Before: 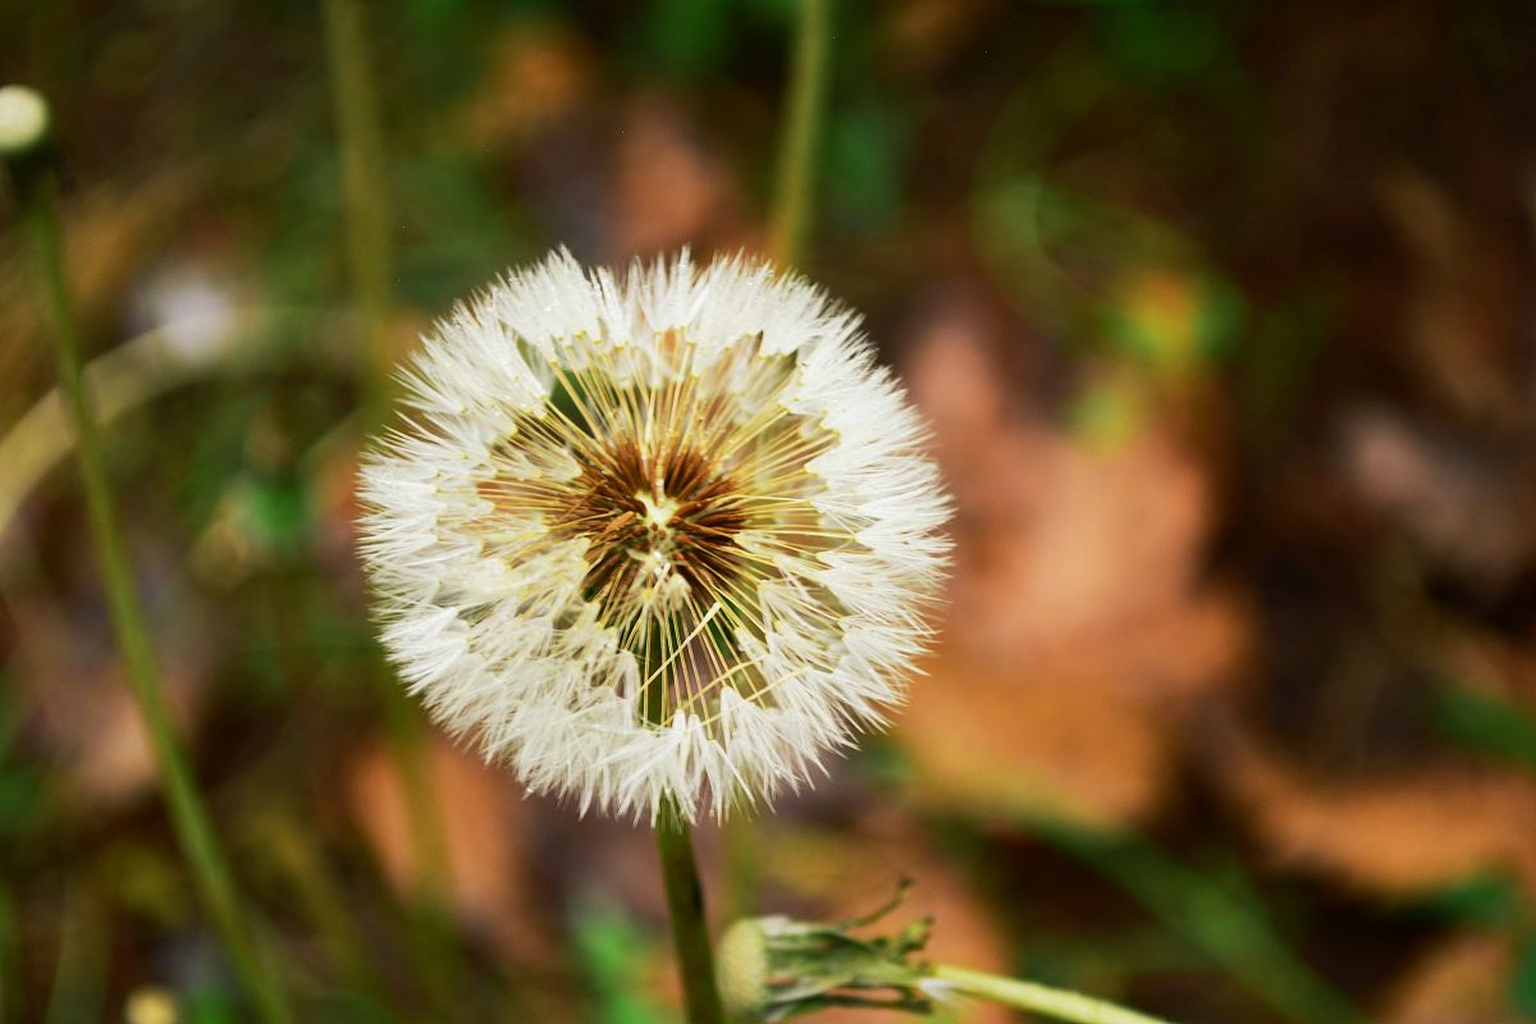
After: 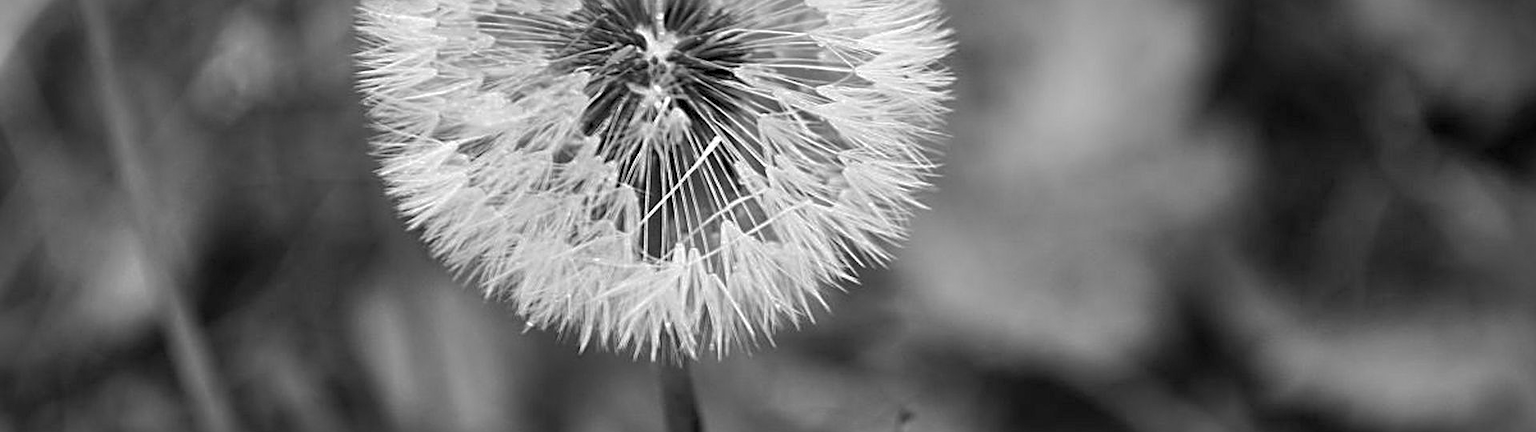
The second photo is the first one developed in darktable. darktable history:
shadows and highlights: on, module defaults
monochrome: on, module defaults
sharpen: radius 4
crop: top 45.551%, bottom 12.262%
local contrast: highlights 100%, shadows 100%, detail 120%, midtone range 0.2
